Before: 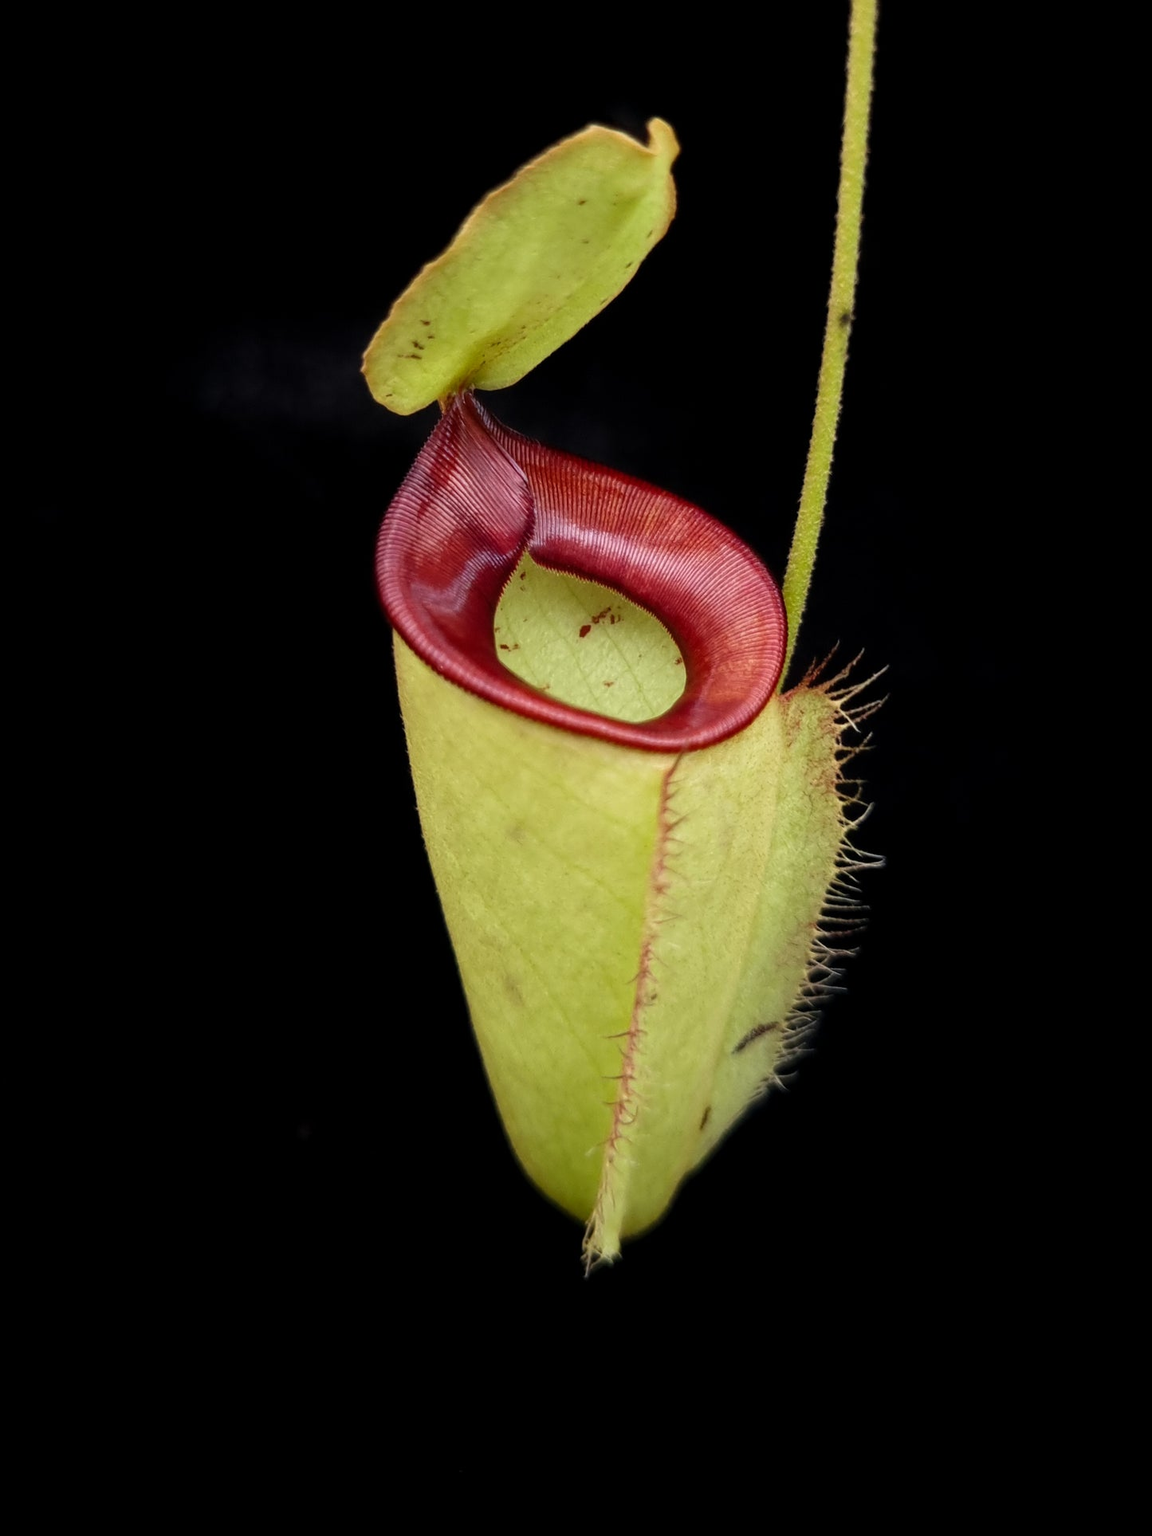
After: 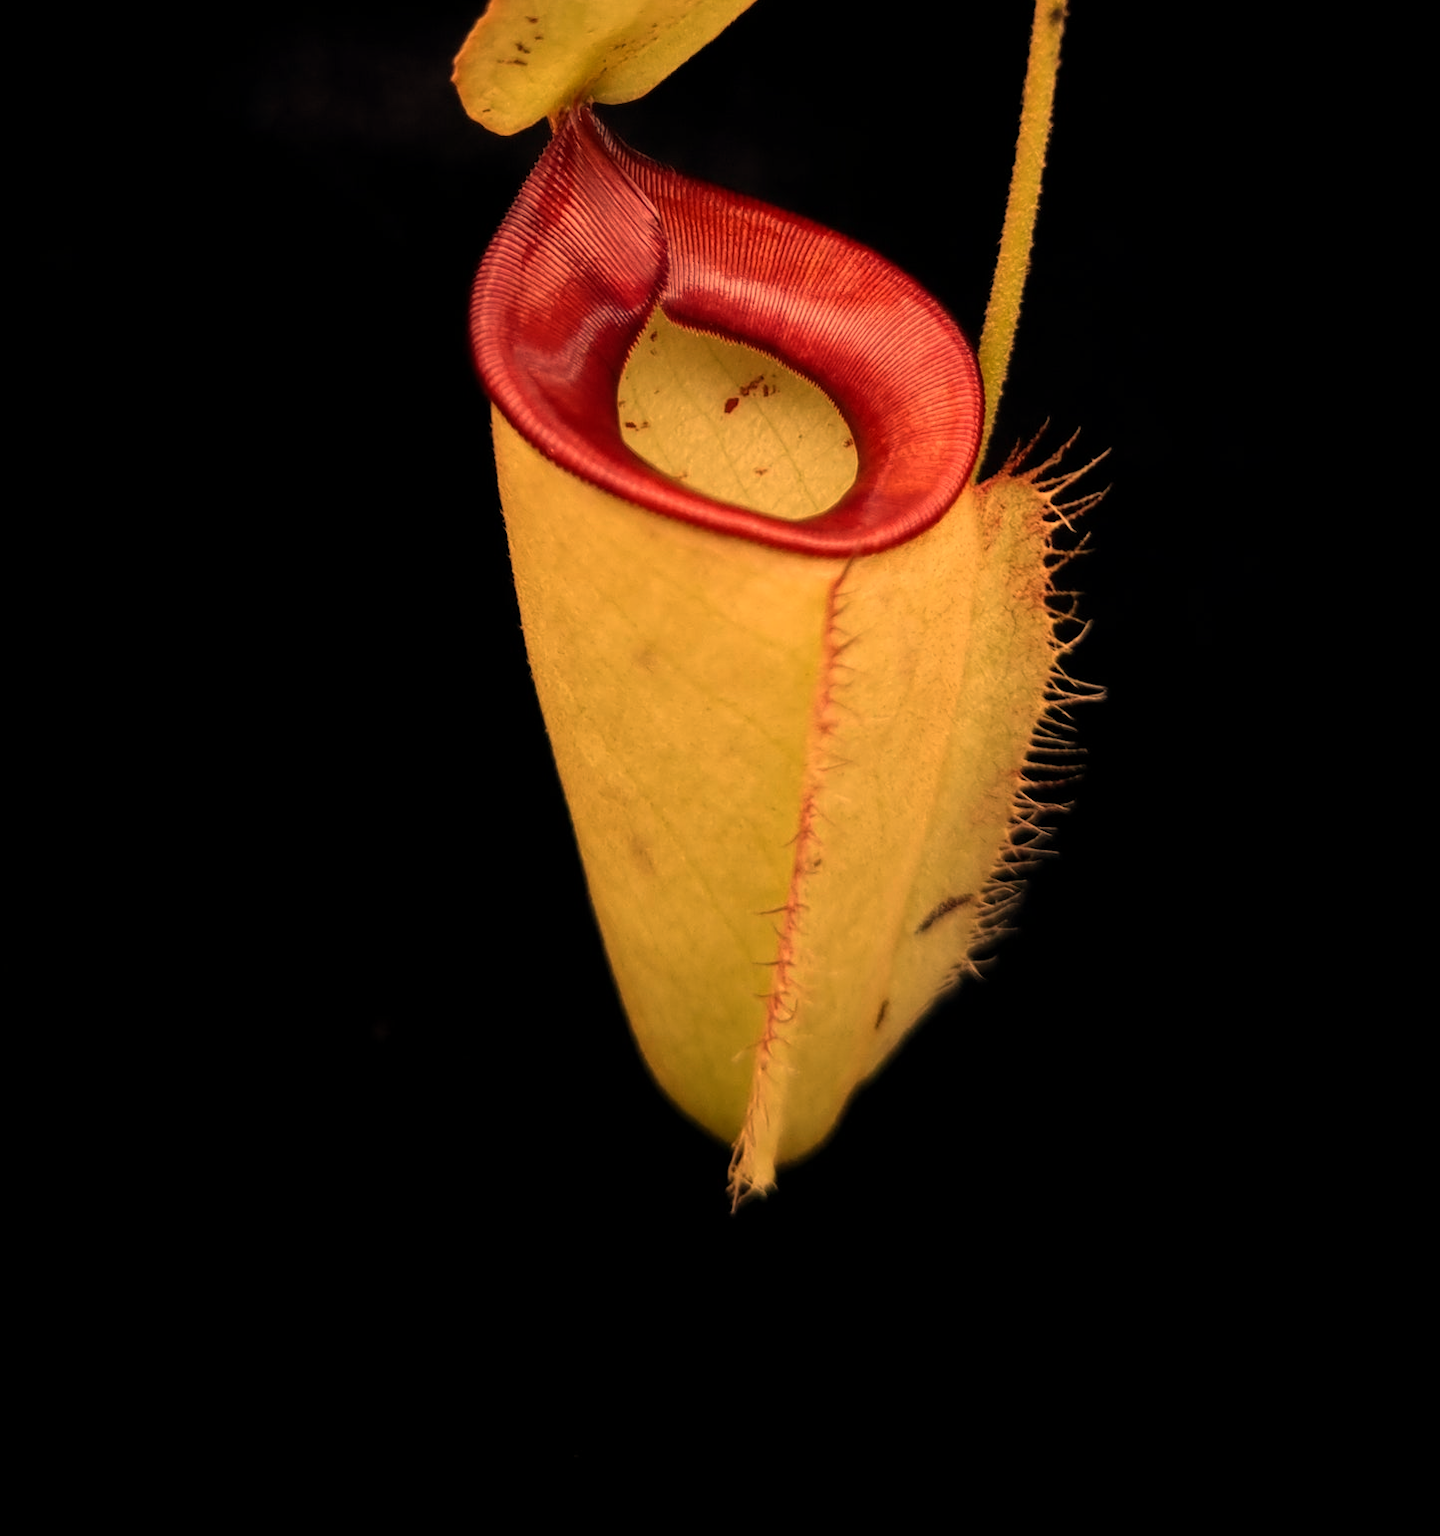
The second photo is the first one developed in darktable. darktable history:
white balance: red 1.467, blue 0.684
crop and rotate: top 19.998%
exposure: exposure -0.582 EV, compensate highlight preservation false
bloom: size 16%, threshold 98%, strength 20%
